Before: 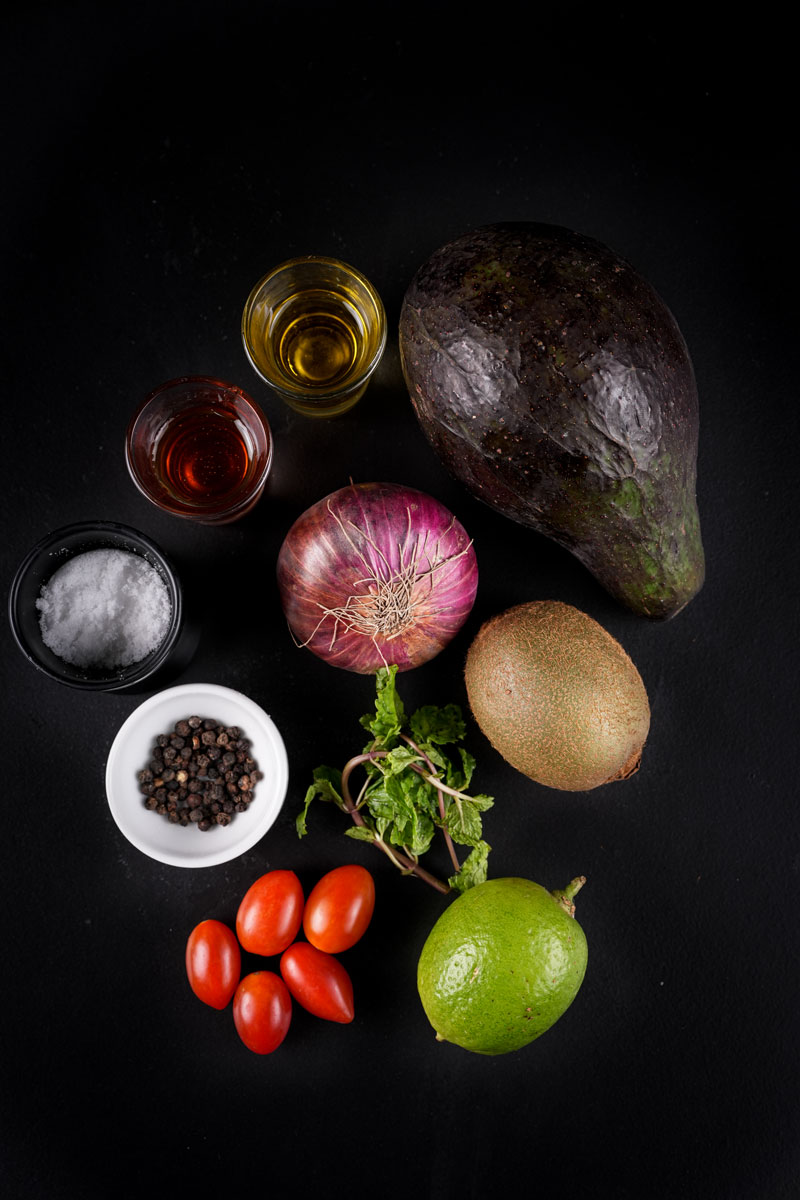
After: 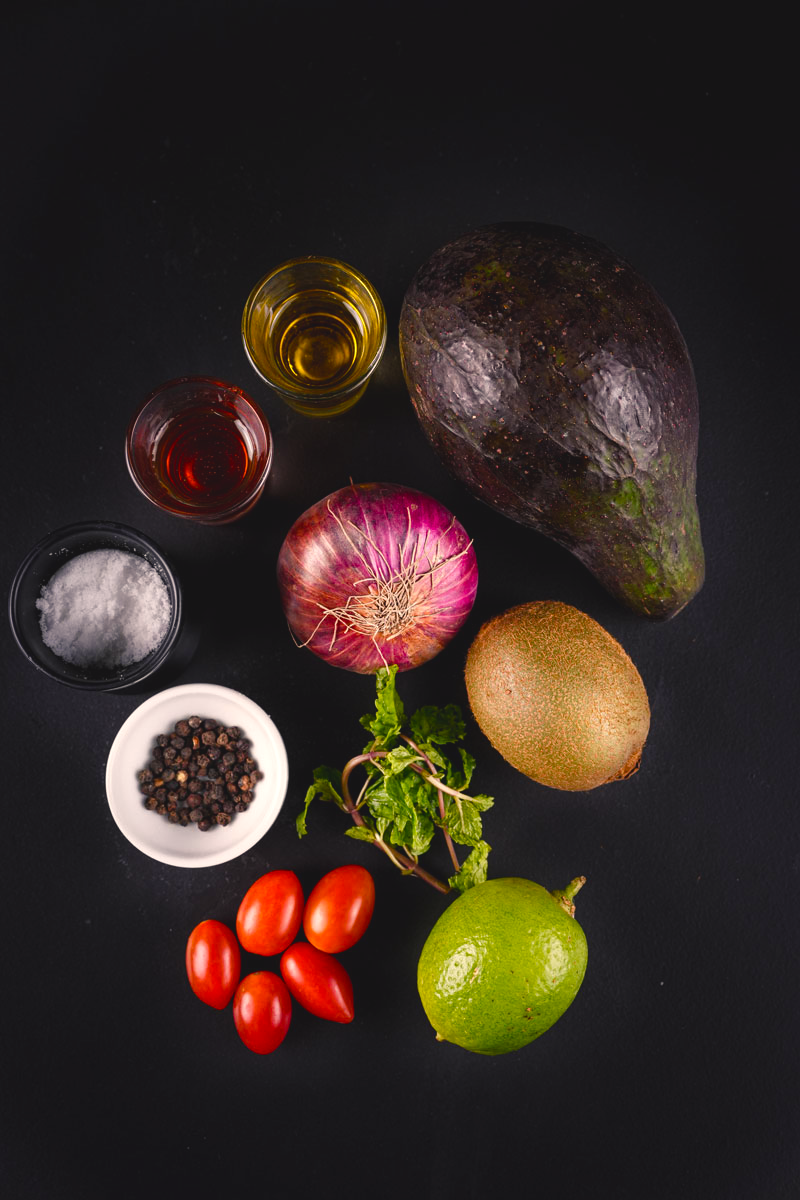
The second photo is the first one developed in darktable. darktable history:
color balance rgb: shadows lift › chroma 2%, shadows lift › hue 247.2°, power › chroma 0.3%, power › hue 25.2°, highlights gain › chroma 3%, highlights gain › hue 60°, global offset › luminance 0.75%, perceptual saturation grading › global saturation 20%, perceptual saturation grading › highlights -20%, perceptual saturation grading › shadows 30%, global vibrance 20%
exposure: exposure 0.178 EV, compensate exposure bias true, compensate highlight preservation false
